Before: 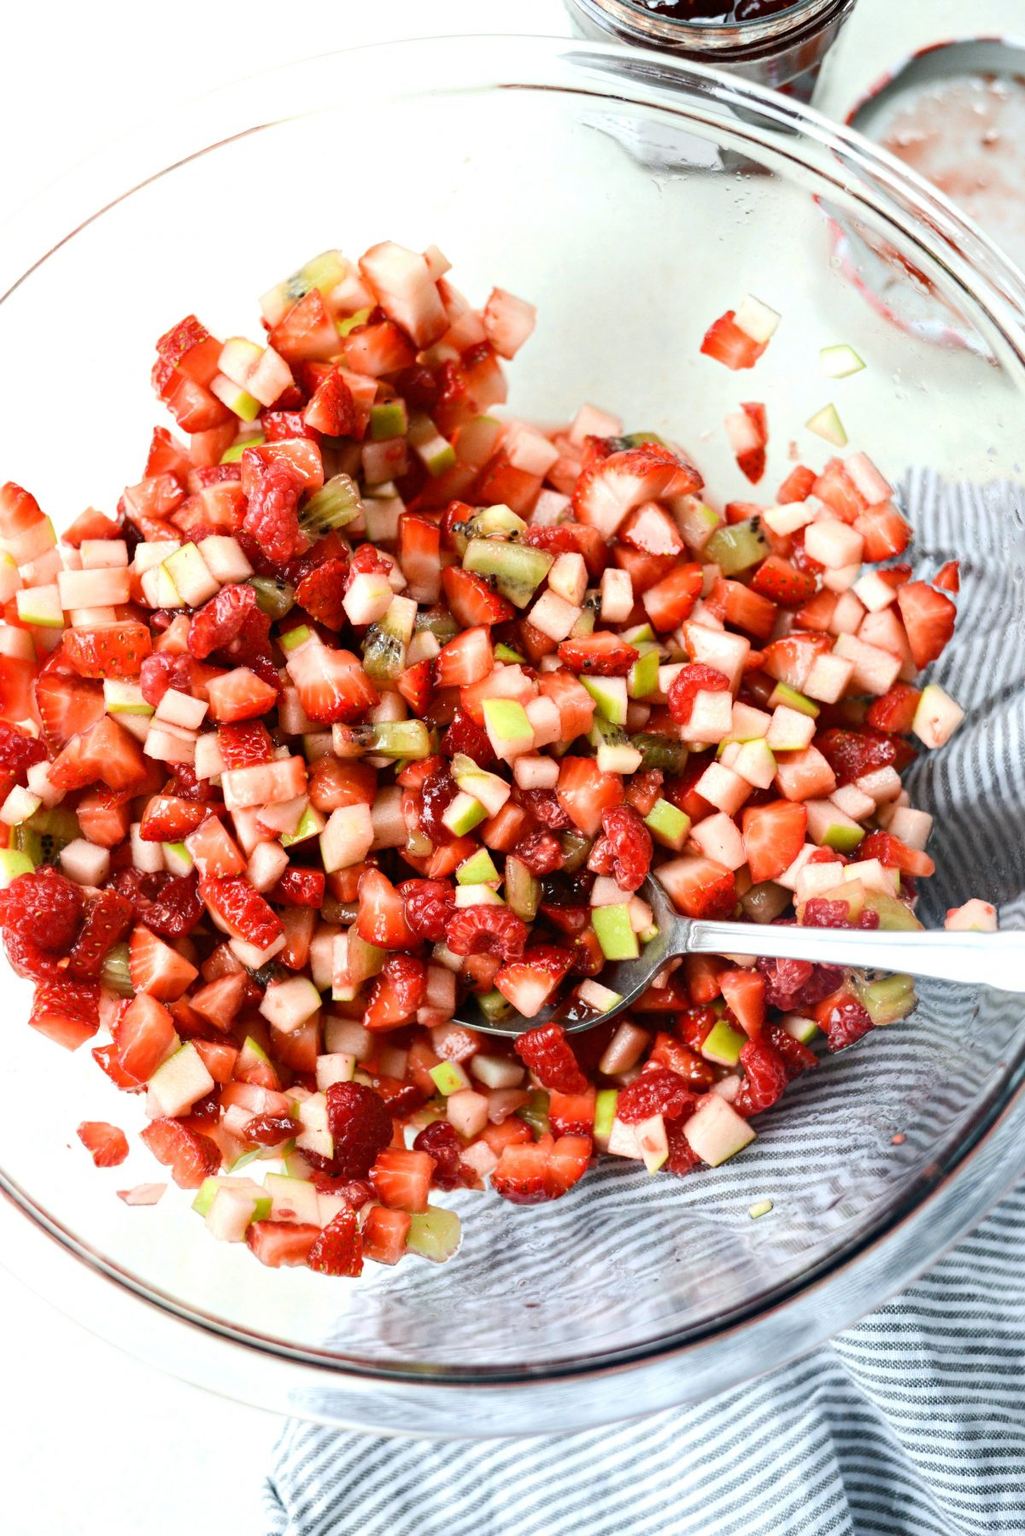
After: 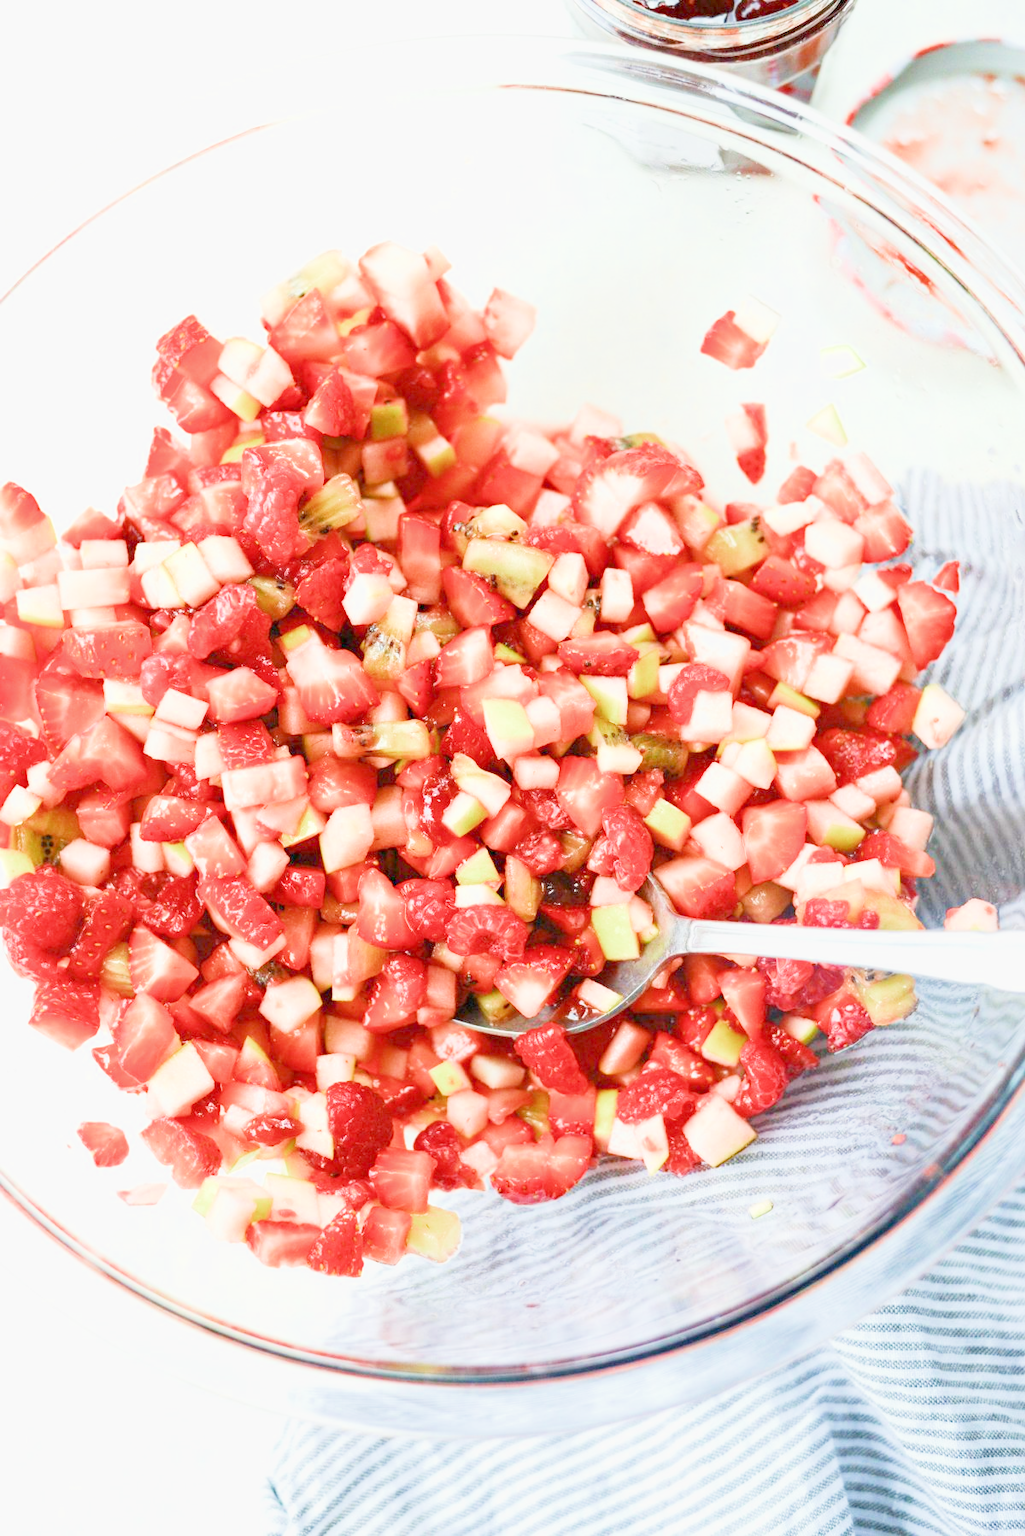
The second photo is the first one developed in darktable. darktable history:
filmic rgb: middle gray luminance 2.5%, black relative exposure -10 EV, white relative exposure 7 EV, threshold 6 EV, dynamic range scaling 10%, target black luminance 0%, hardness 3.19, latitude 44.39%, contrast 0.682, highlights saturation mix 5%, shadows ↔ highlights balance 13.63%, add noise in highlights 0, color science v3 (2019), use custom middle-gray values true, iterations of high-quality reconstruction 0, contrast in highlights soft, enable highlight reconstruction true
exposure: exposure 0.081 EV, compensate highlight preservation false
